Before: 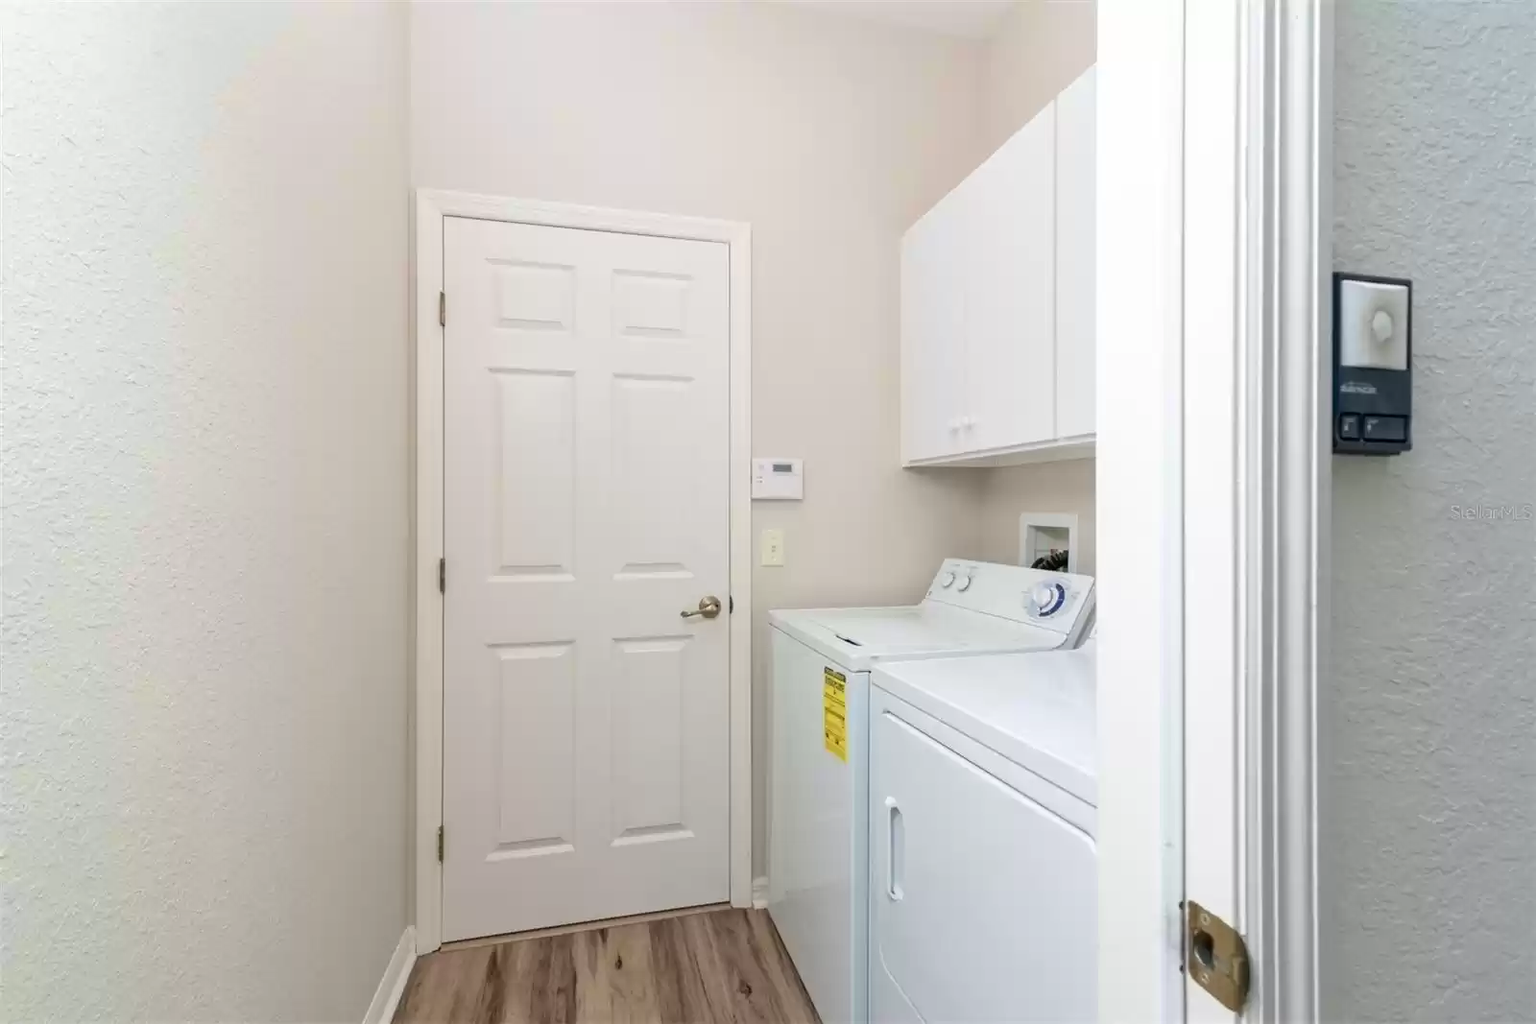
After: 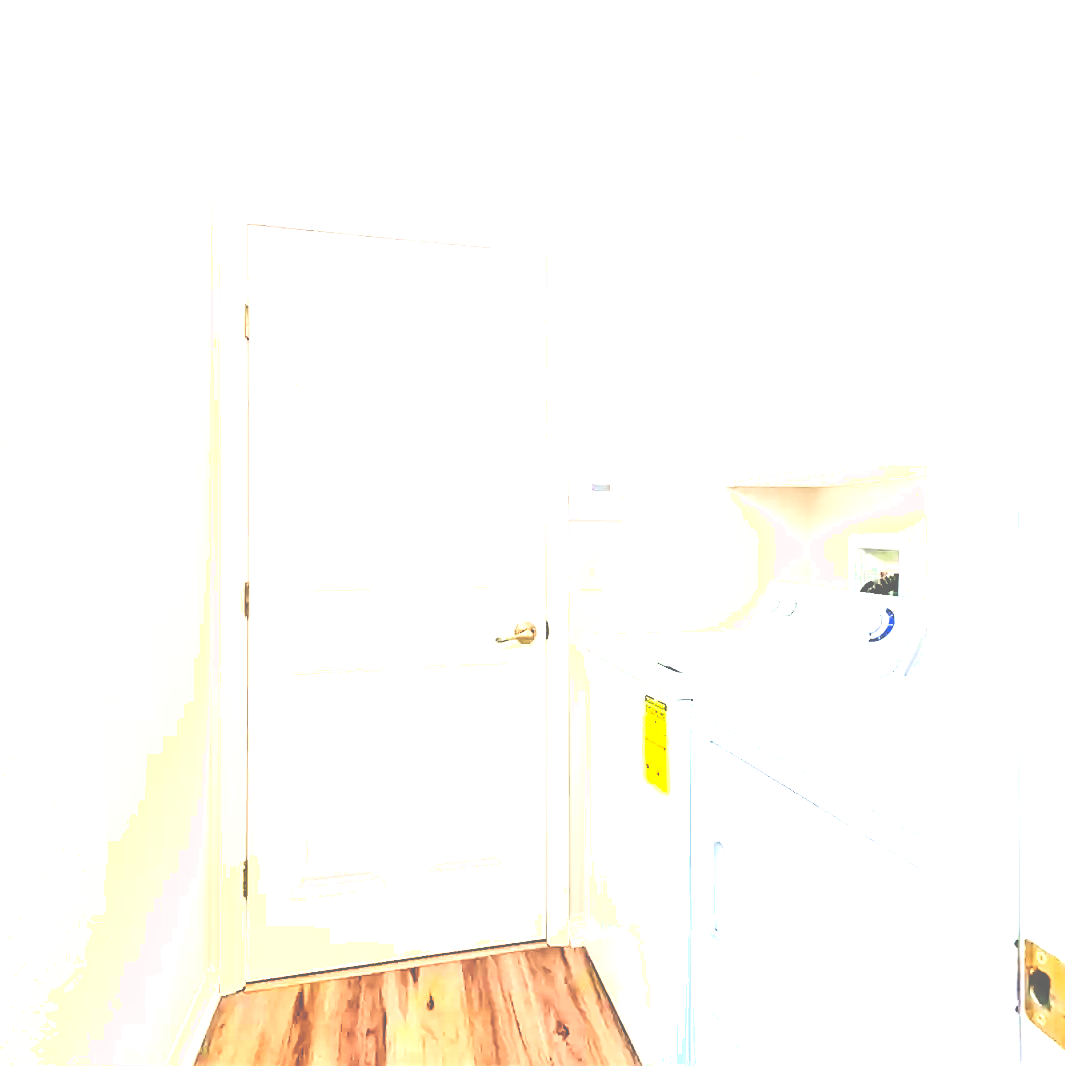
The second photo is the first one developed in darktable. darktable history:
exposure: exposure 1.5 EV, compensate highlight preservation false
base curve: curves: ch0 [(0, 0.036) (0.083, 0.04) (0.804, 1)], preserve colors none
crop and rotate: left 13.47%, right 19.954%
contrast brightness saturation: contrast 0.198, brightness 0.162, saturation 0.219
velvia: strength 15.03%
sharpen: on, module defaults
levels: levels [0.072, 0.414, 0.976]
